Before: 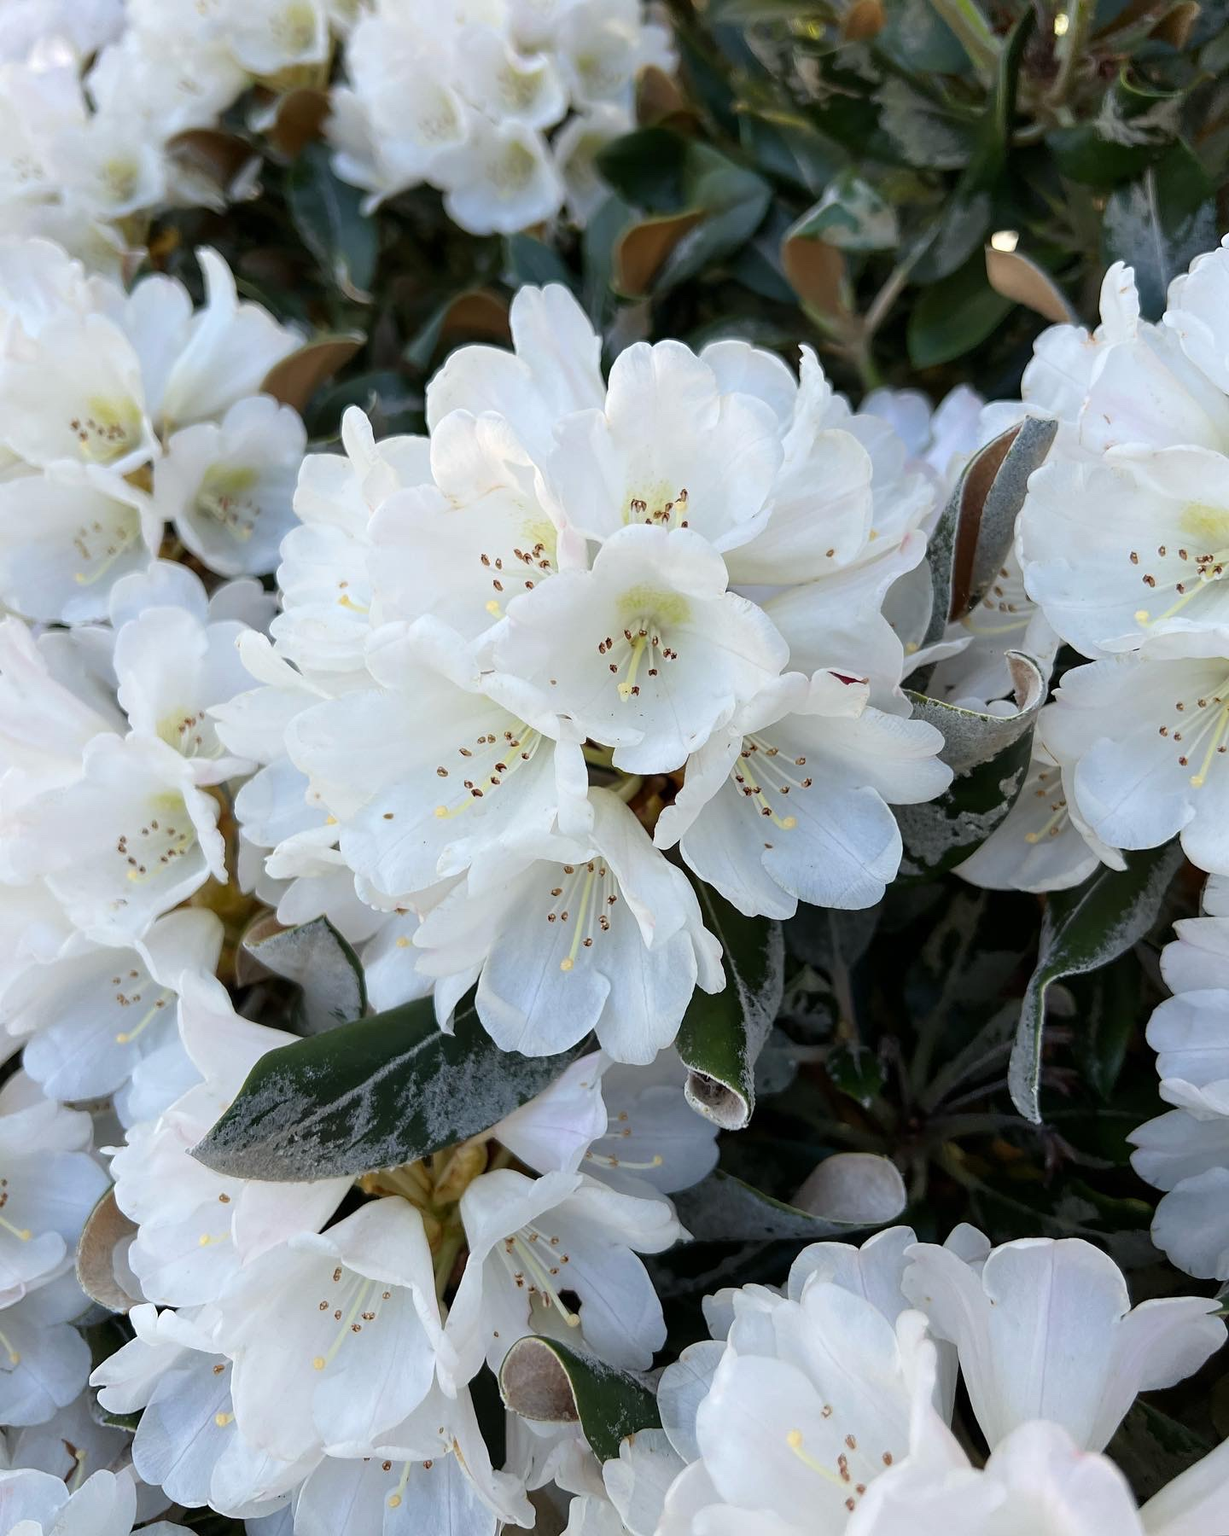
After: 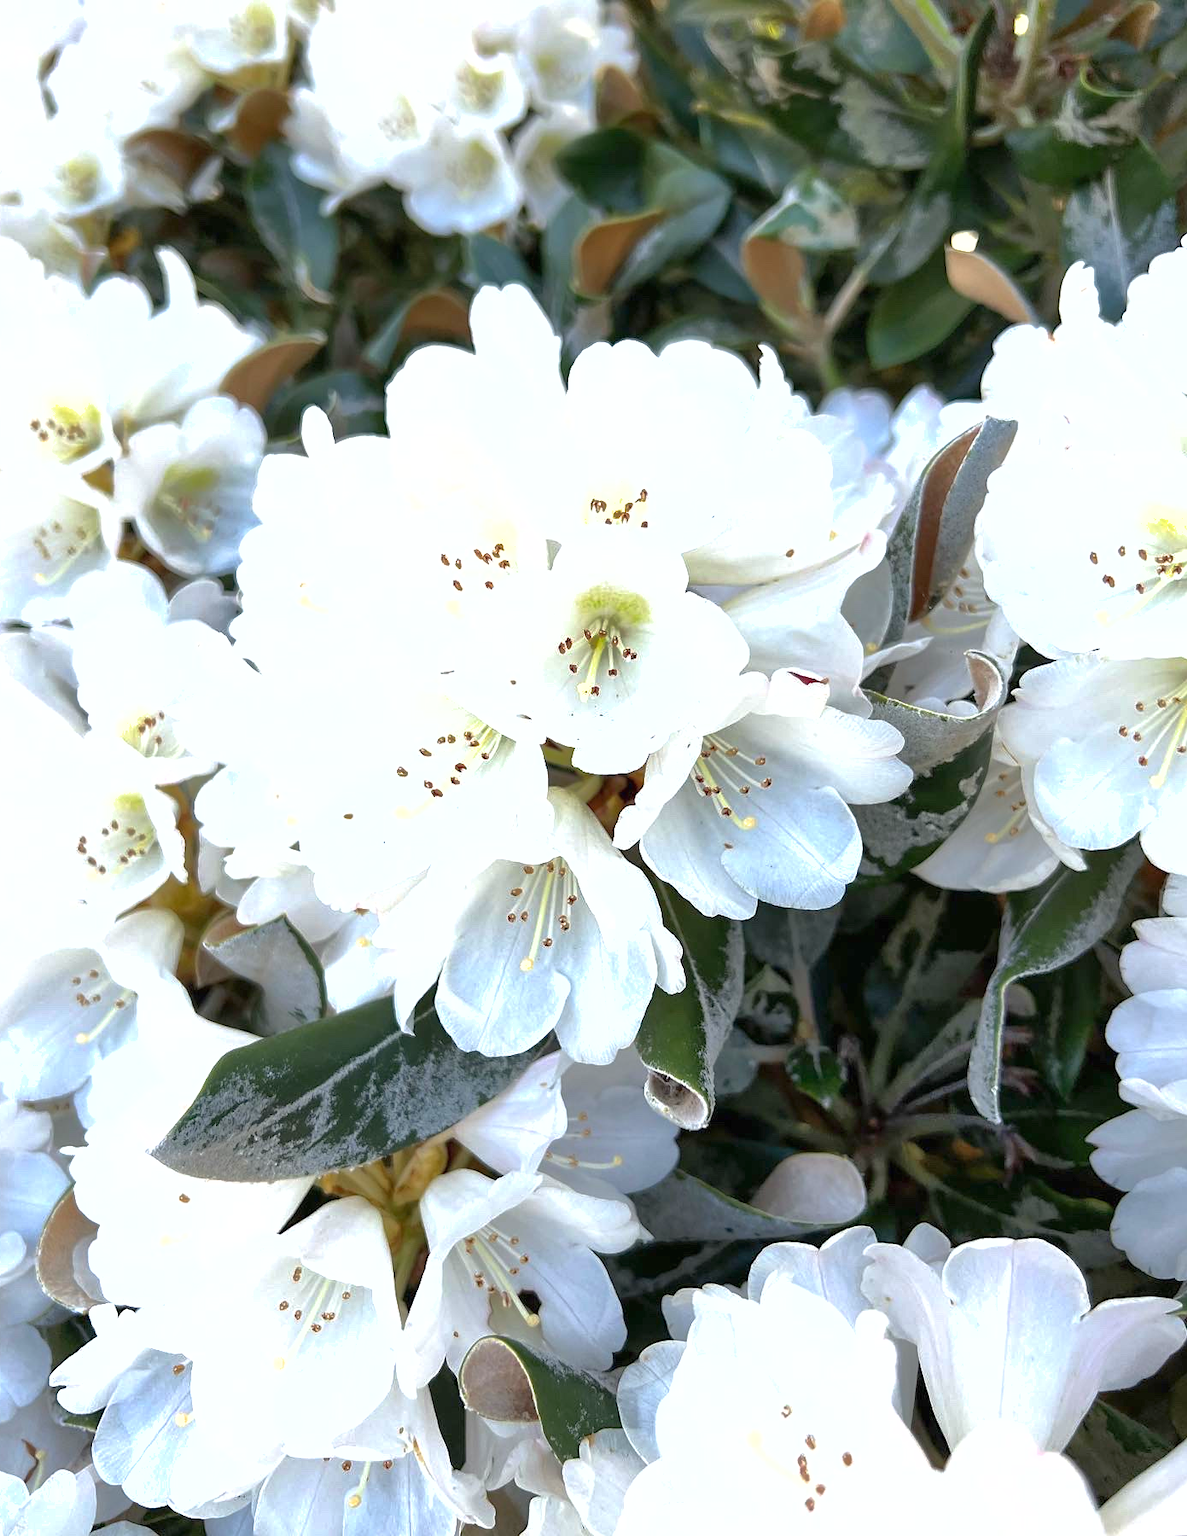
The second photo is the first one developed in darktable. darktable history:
crop and rotate: left 3.296%
shadows and highlights: on, module defaults
exposure: black level correction 0, exposure 0.948 EV, compensate highlight preservation false
